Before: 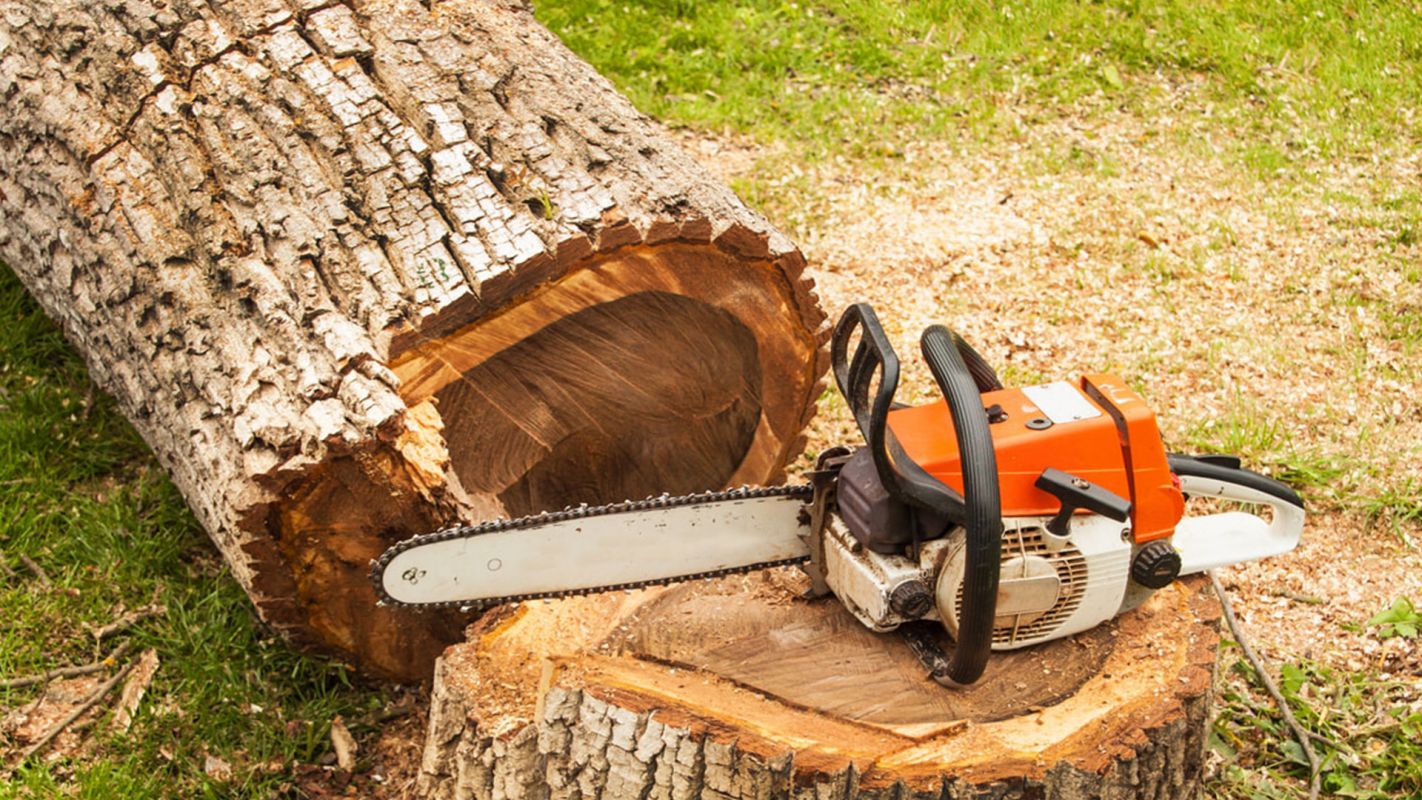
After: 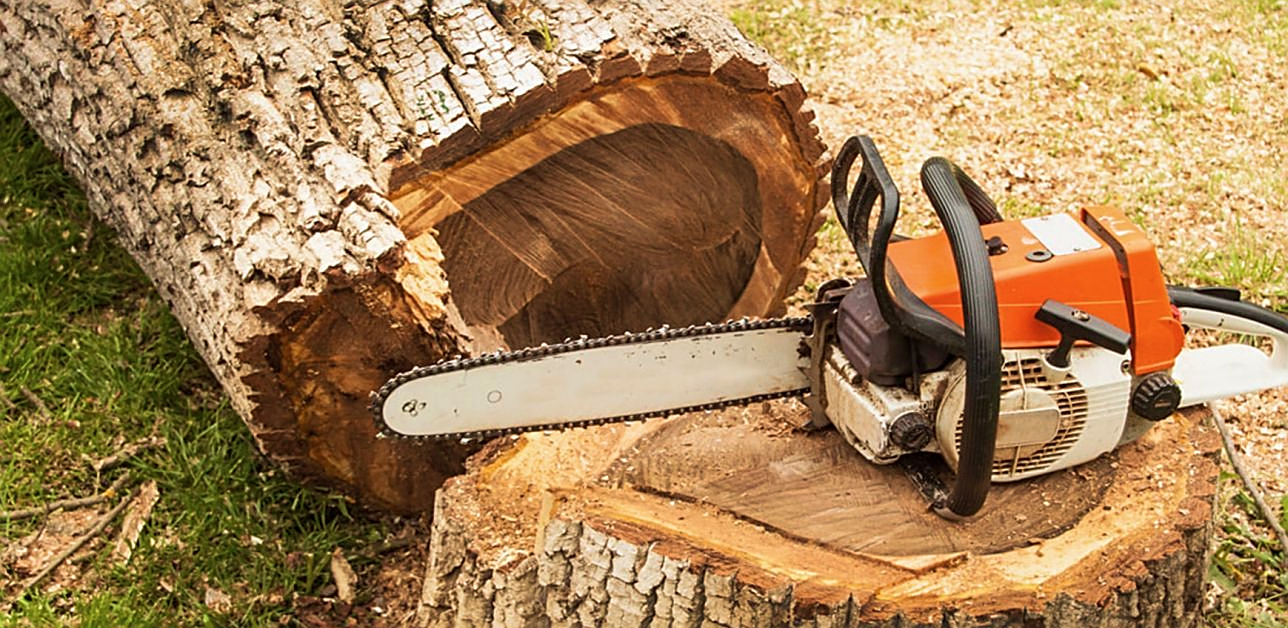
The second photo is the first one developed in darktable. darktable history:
contrast brightness saturation: saturation -0.066
sharpen: amount 0.588
crop: top 21.104%, right 9.379%, bottom 0.307%
velvia: on, module defaults
exposure: exposure -0.057 EV, compensate exposure bias true, compensate highlight preservation false
